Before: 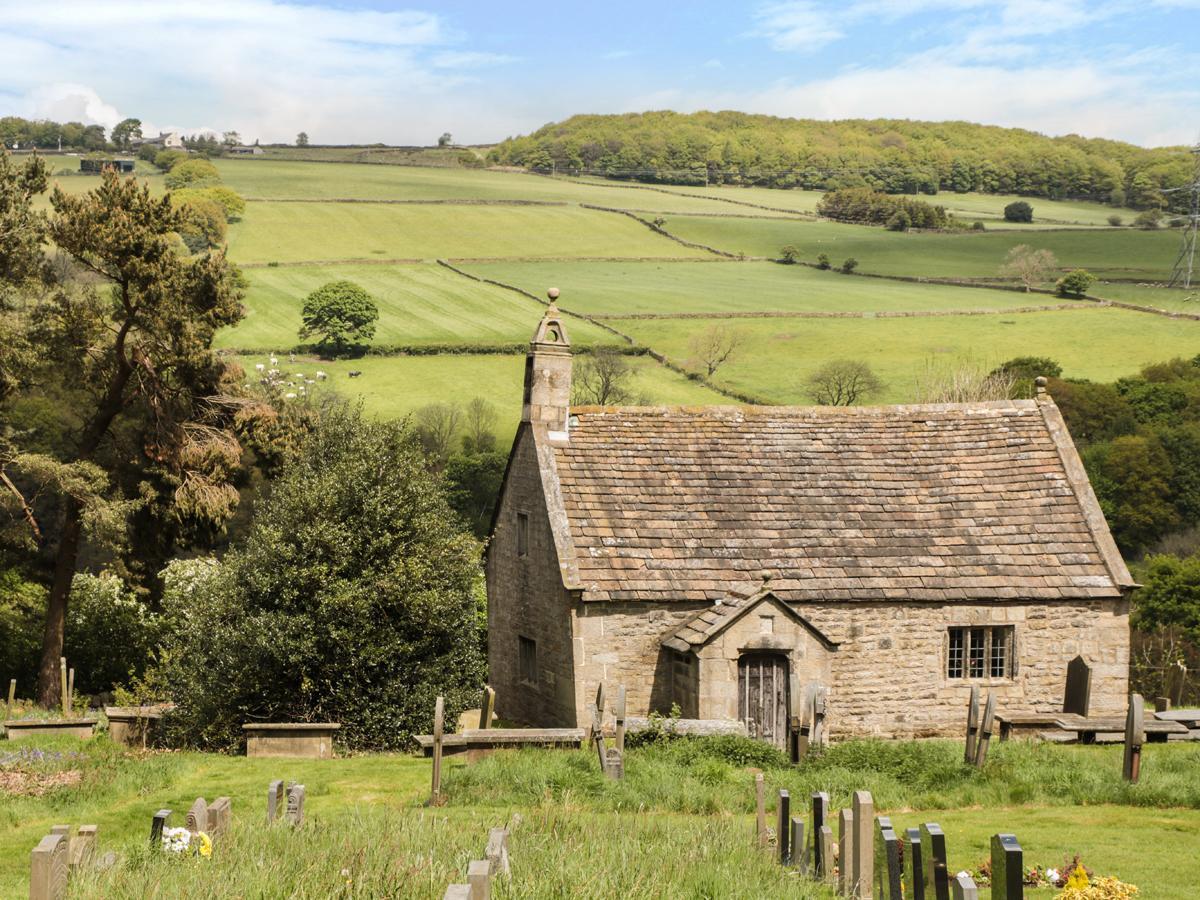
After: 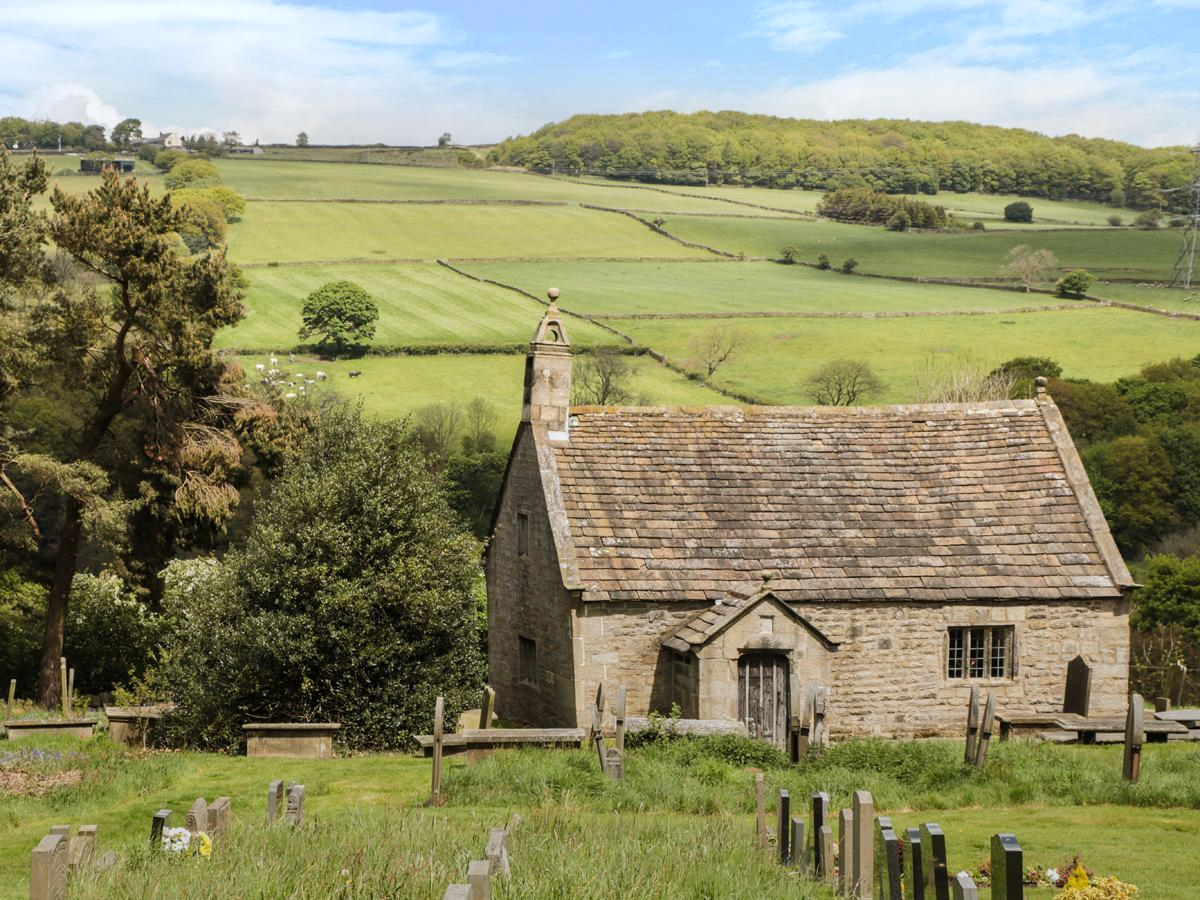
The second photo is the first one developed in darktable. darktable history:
graduated density: rotation -180°, offset 24.95
white balance: red 0.982, blue 1.018
